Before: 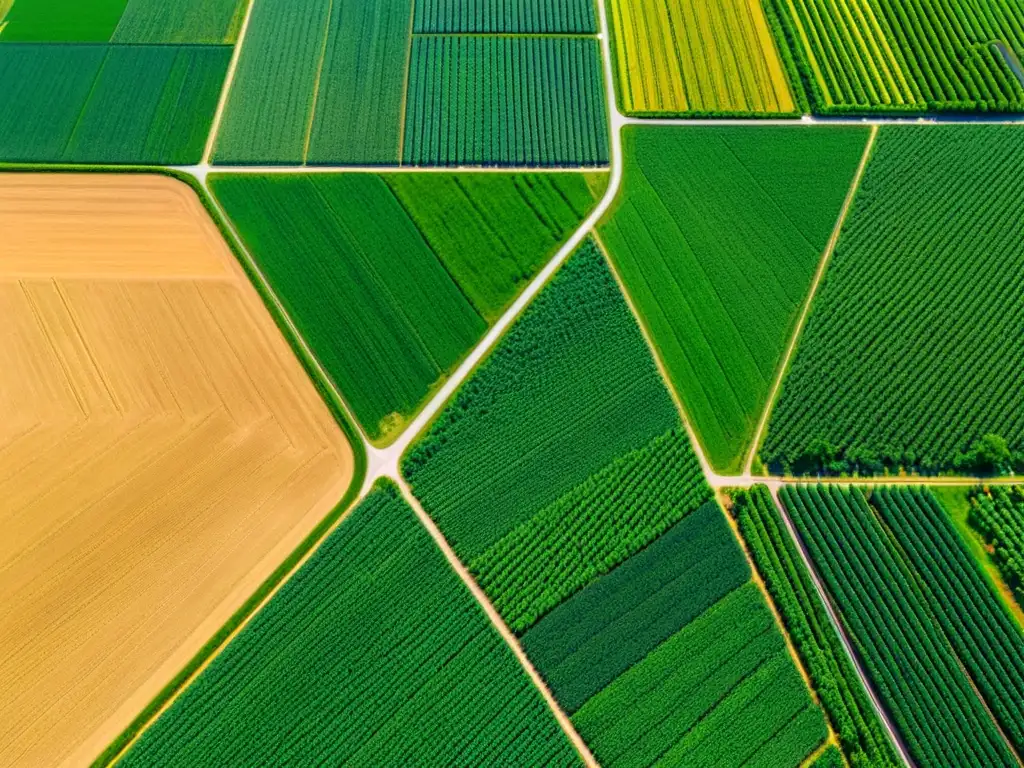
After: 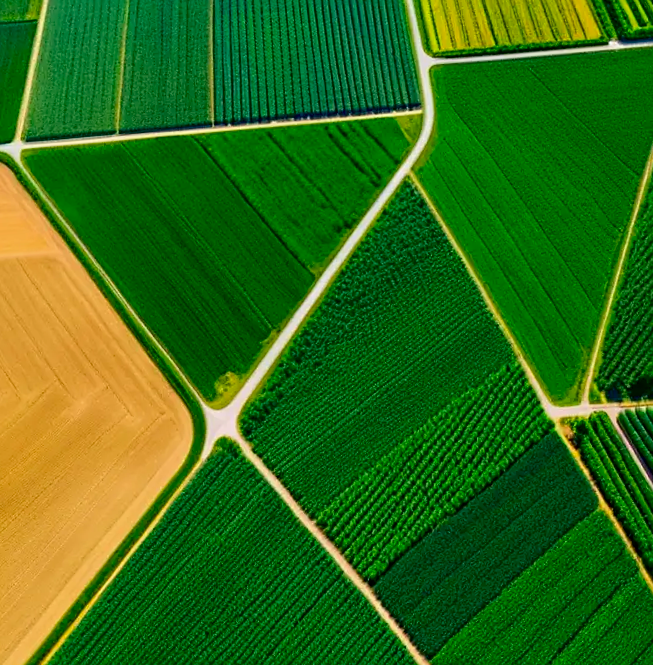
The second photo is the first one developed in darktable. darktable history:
contrast brightness saturation: contrast 0.13, brightness -0.05, saturation 0.16
sharpen: radius 1.864, amount 0.398, threshold 1.271
crop and rotate: left 15.055%, right 18.278%
exposure: black level correction 0.006, exposure -0.226 EV, compensate highlight preservation false
rotate and perspective: rotation -5°, crop left 0.05, crop right 0.952, crop top 0.11, crop bottom 0.89
